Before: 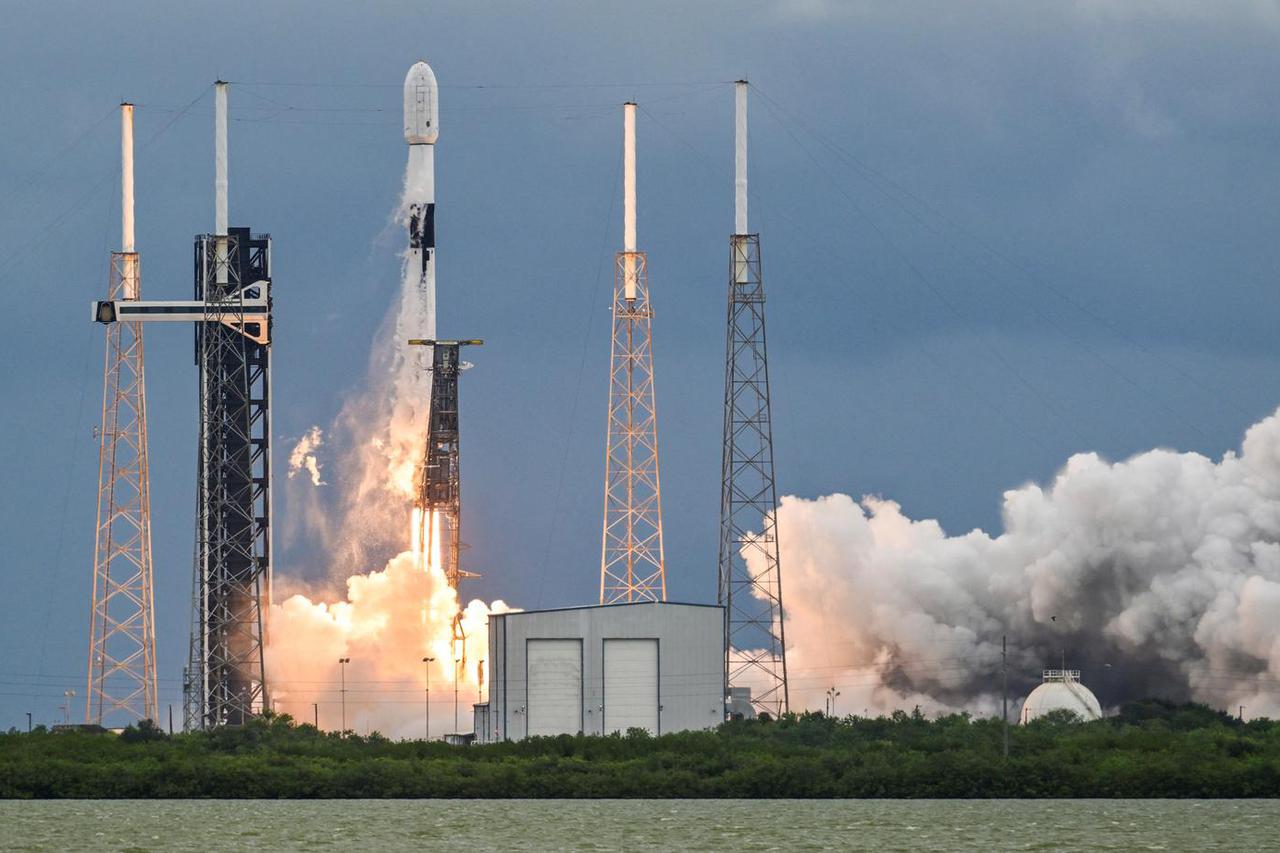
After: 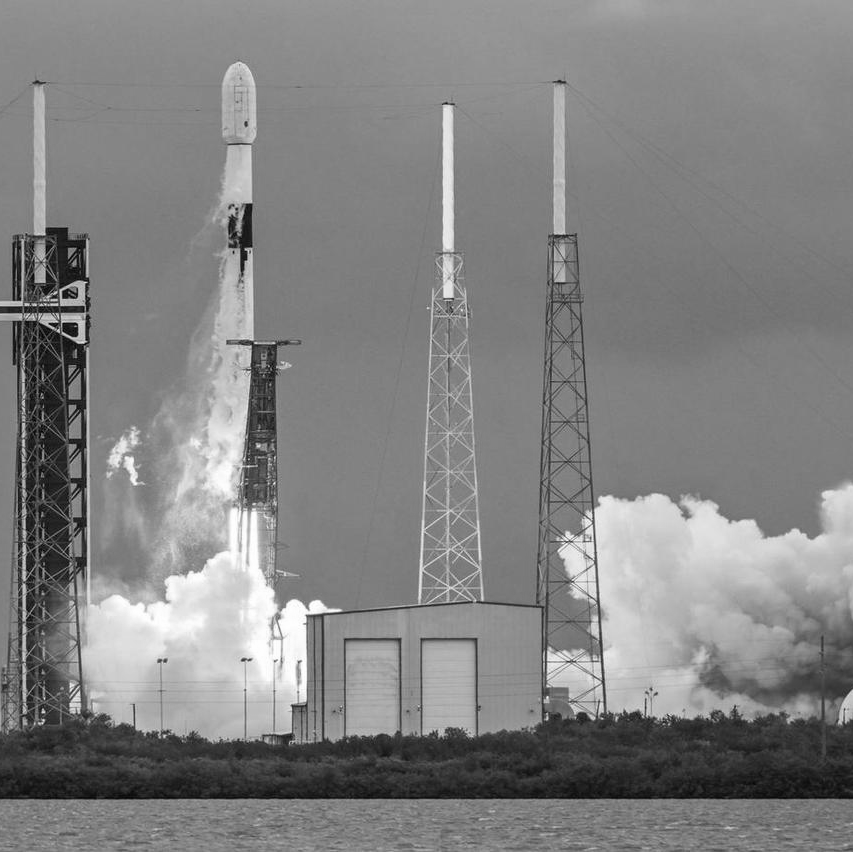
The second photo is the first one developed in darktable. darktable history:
monochrome: on, module defaults
color correction: highlights a* -9.35, highlights b* -23.15
crop and rotate: left 14.292%, right 19.041%
